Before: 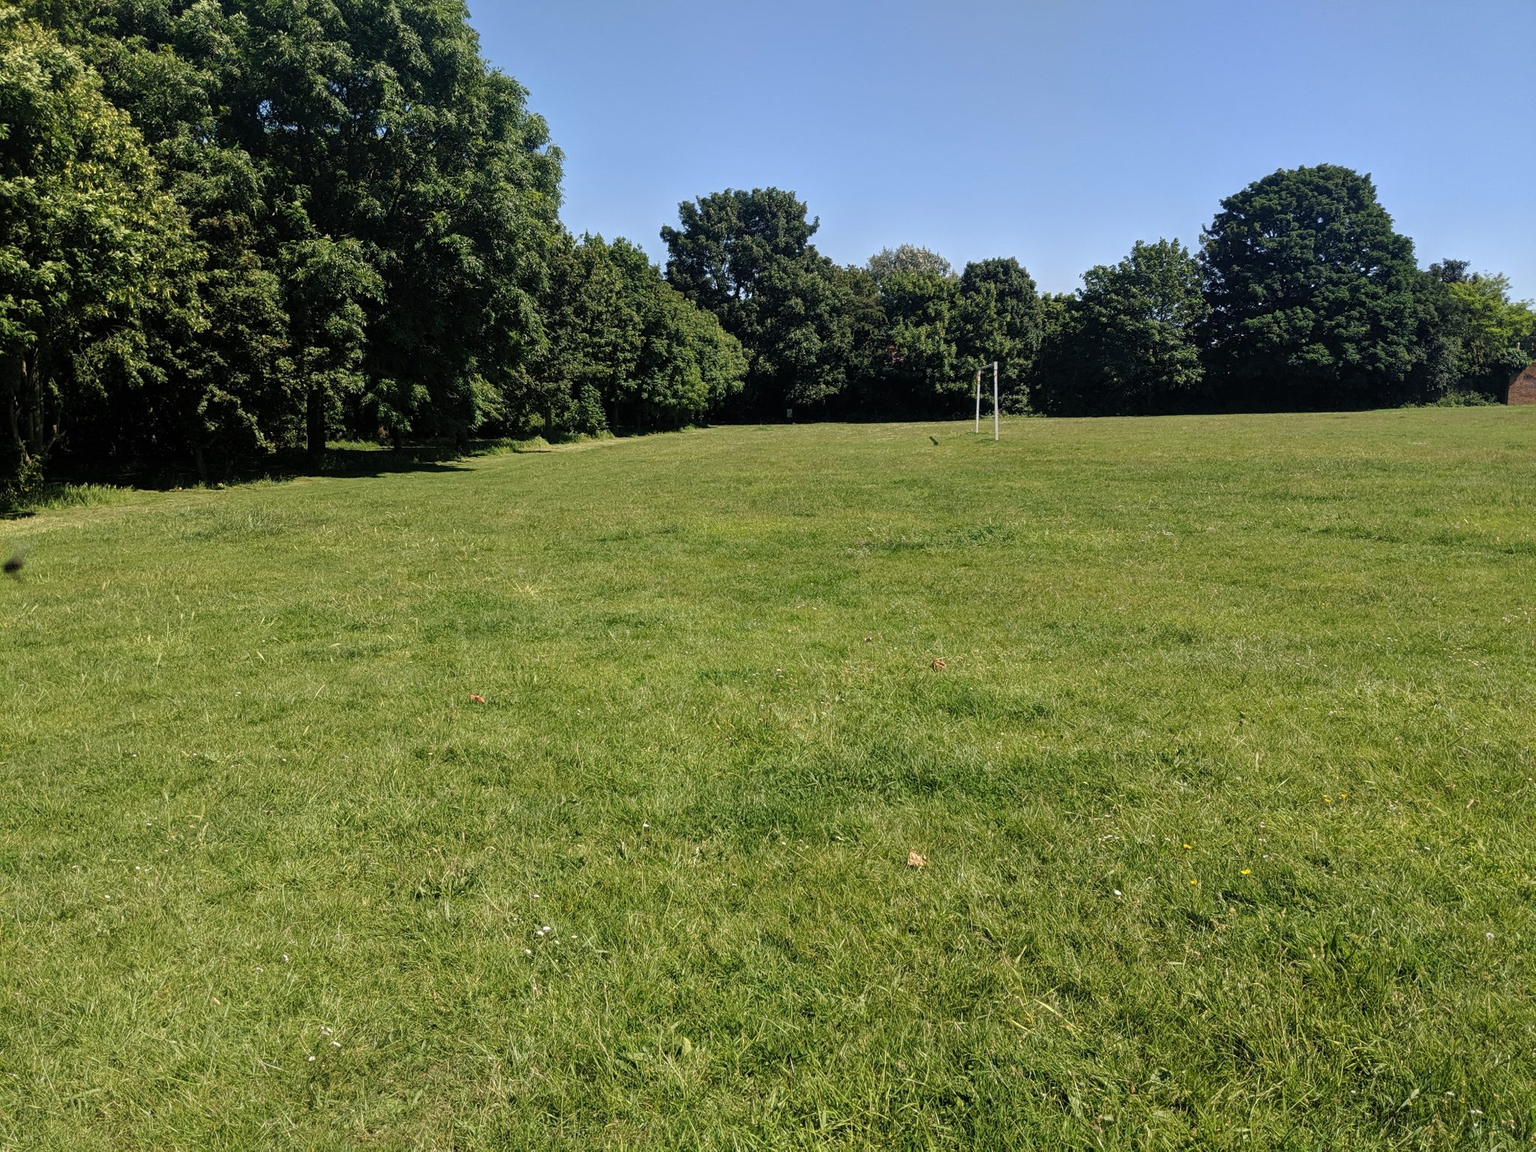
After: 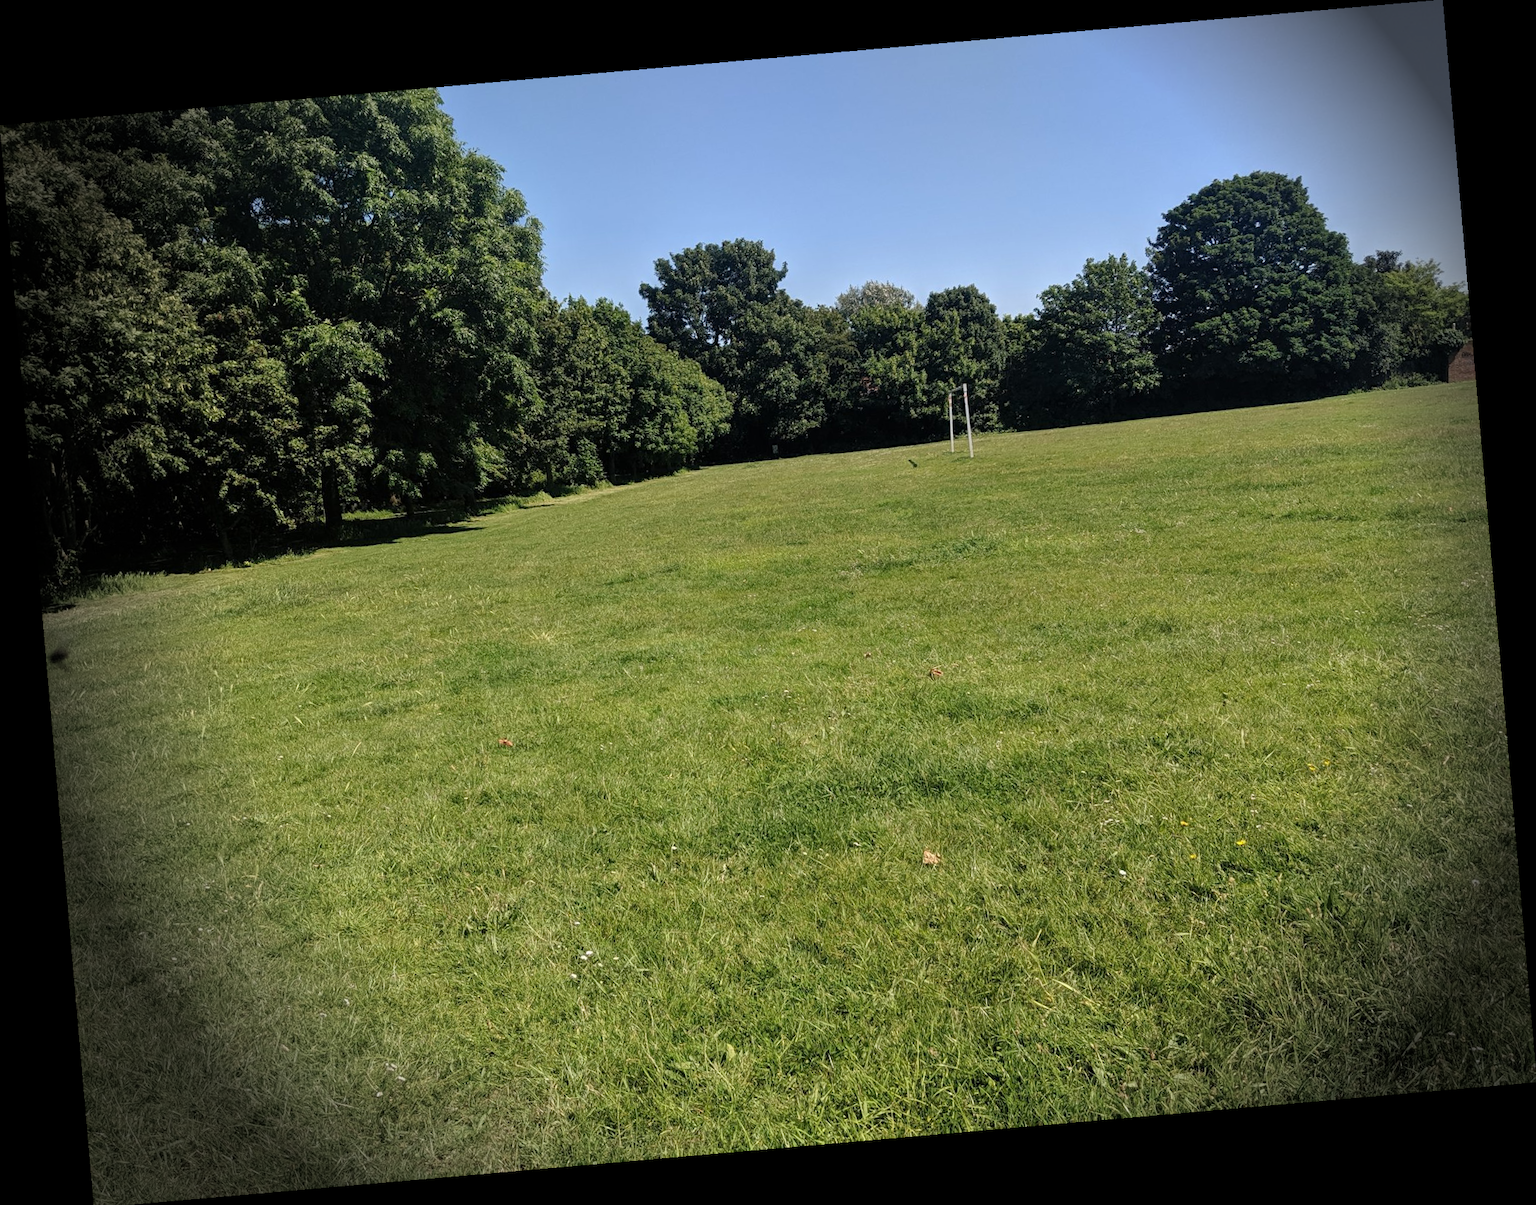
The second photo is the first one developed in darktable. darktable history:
crop: bottom 0.071%
vignetting: fall-off start 76.42%, fall-off radius 27.36%, brightness -0.872, center (0.037, -0.09), width/height ratio 0.971
rotate and perspective: rotation -4.98°, automatic cropping off
